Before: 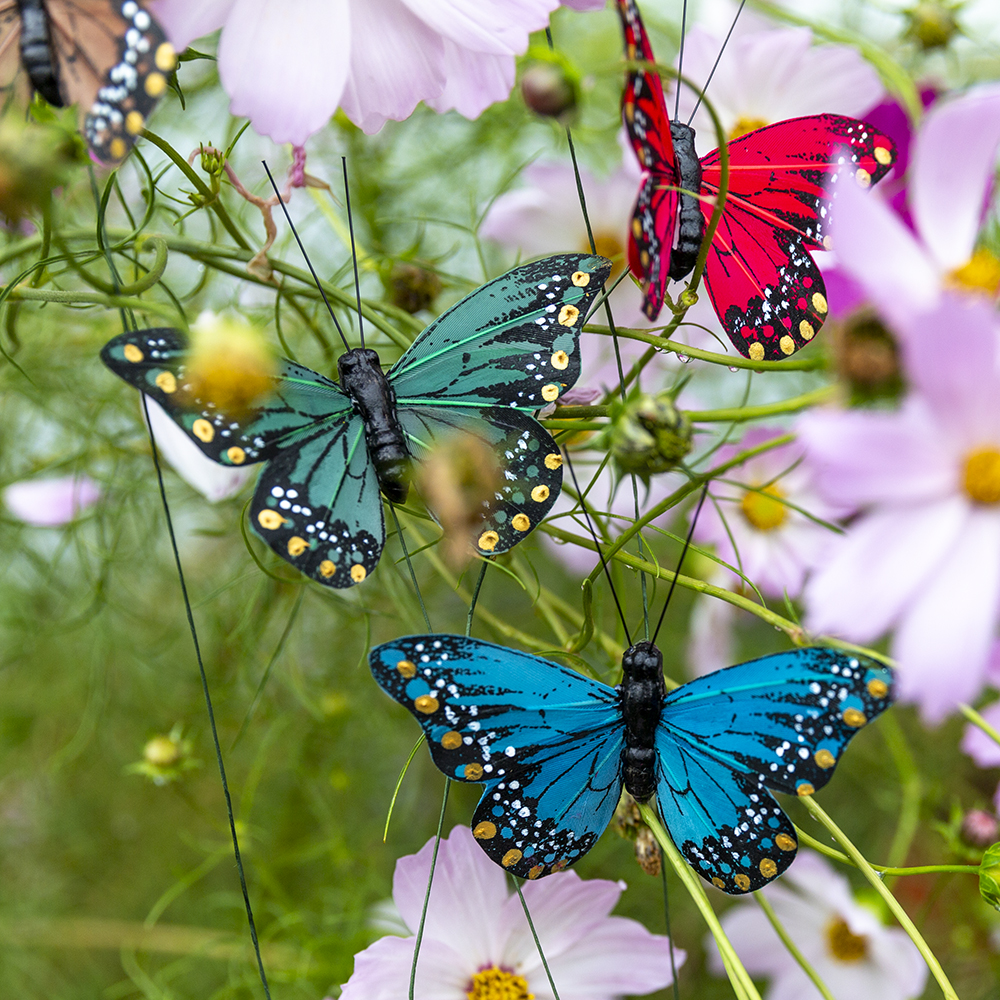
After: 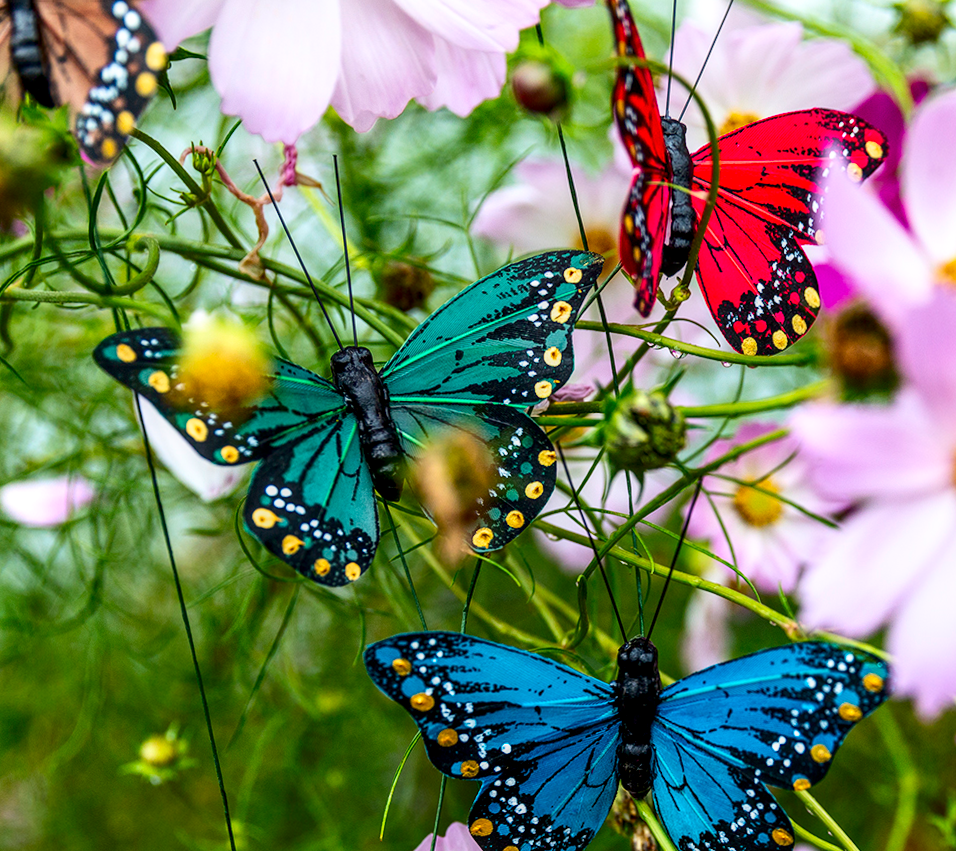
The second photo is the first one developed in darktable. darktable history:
contrast brightness saturation: contrast 0.191, brightness -0.104, saturation 0.211
crop and rotate: angle 0.447°, left 0.306%, right 3.34%, bottom 14.166%
local contrast: on, module defaults
